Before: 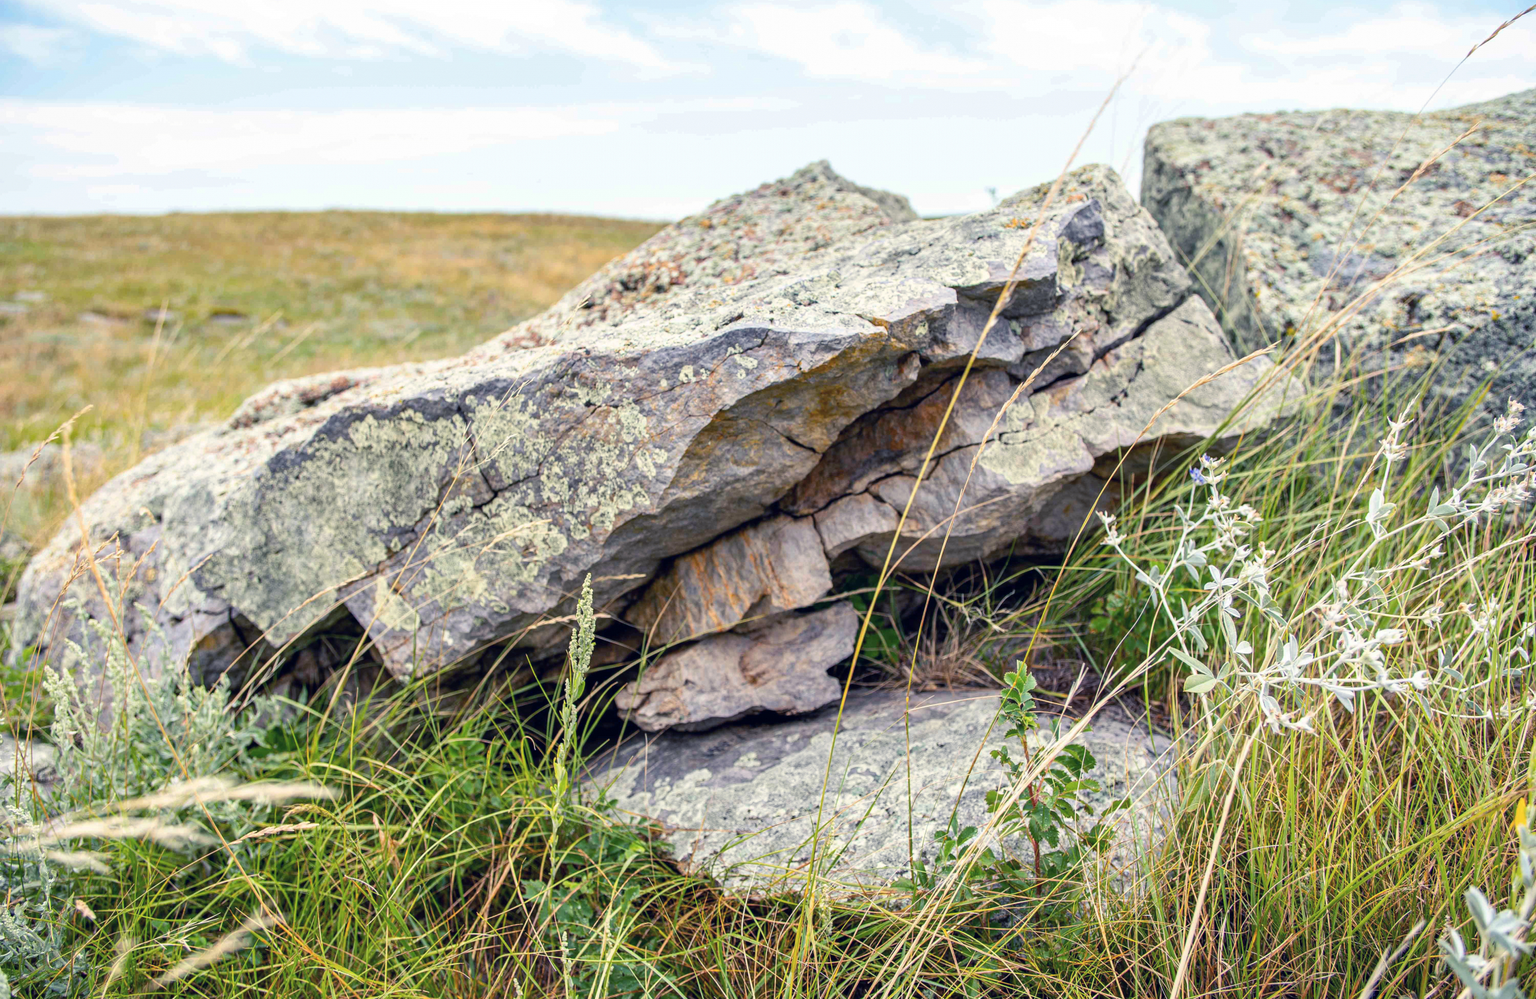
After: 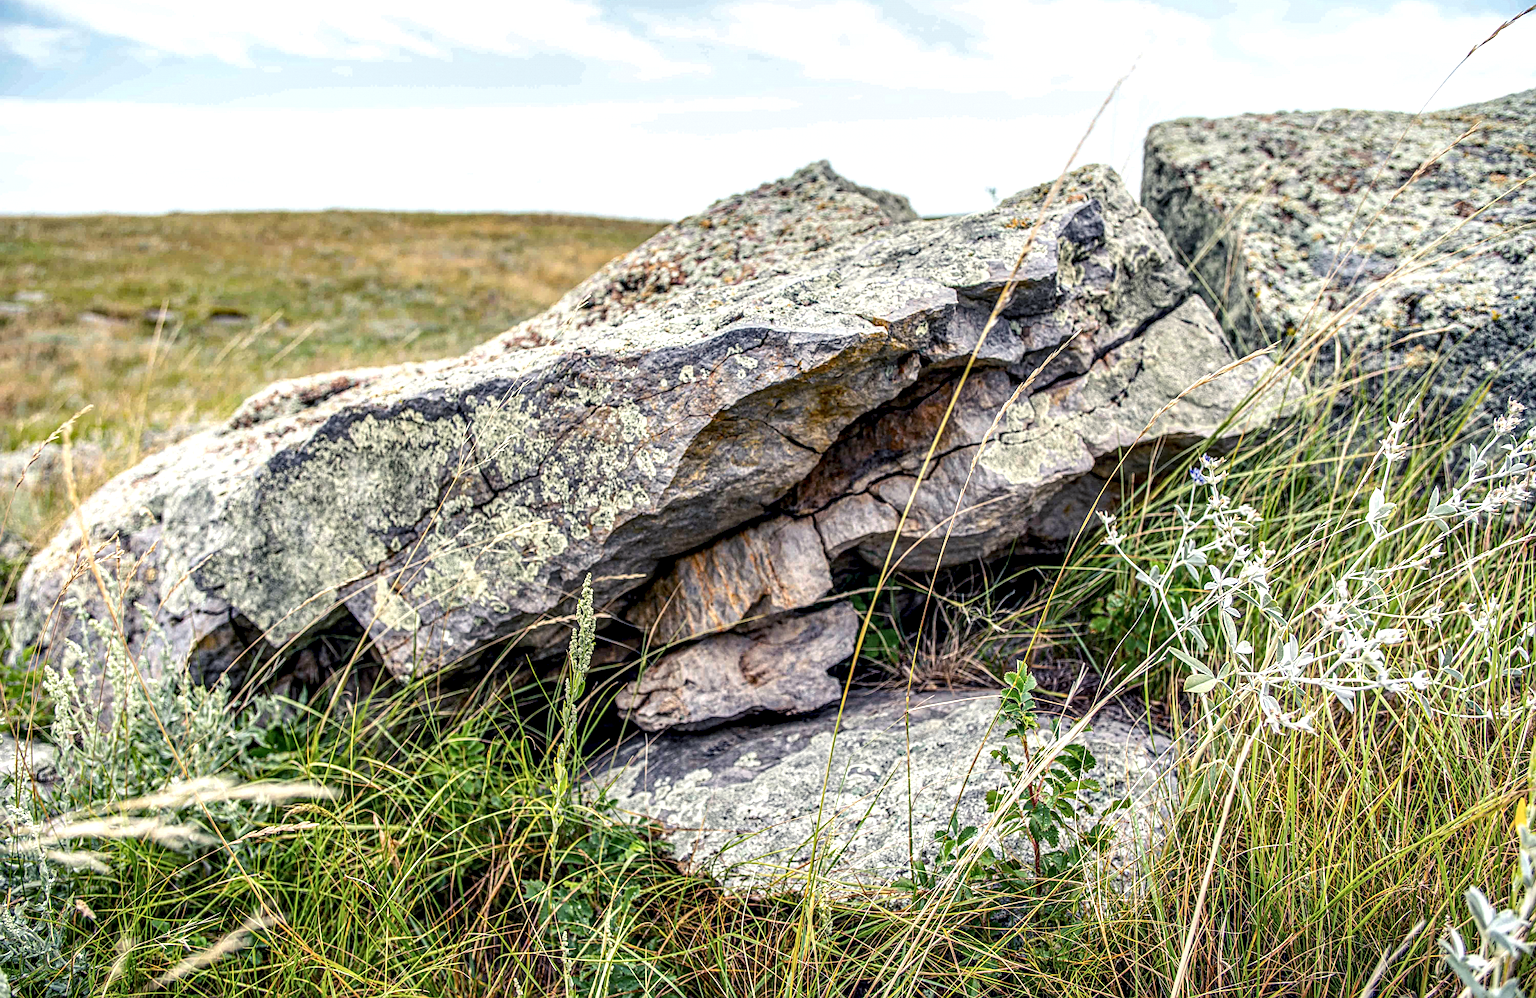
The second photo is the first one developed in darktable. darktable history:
sharpen: amount 0.498
local contrast: highlights 2%, shadows 3%, detail 182%
